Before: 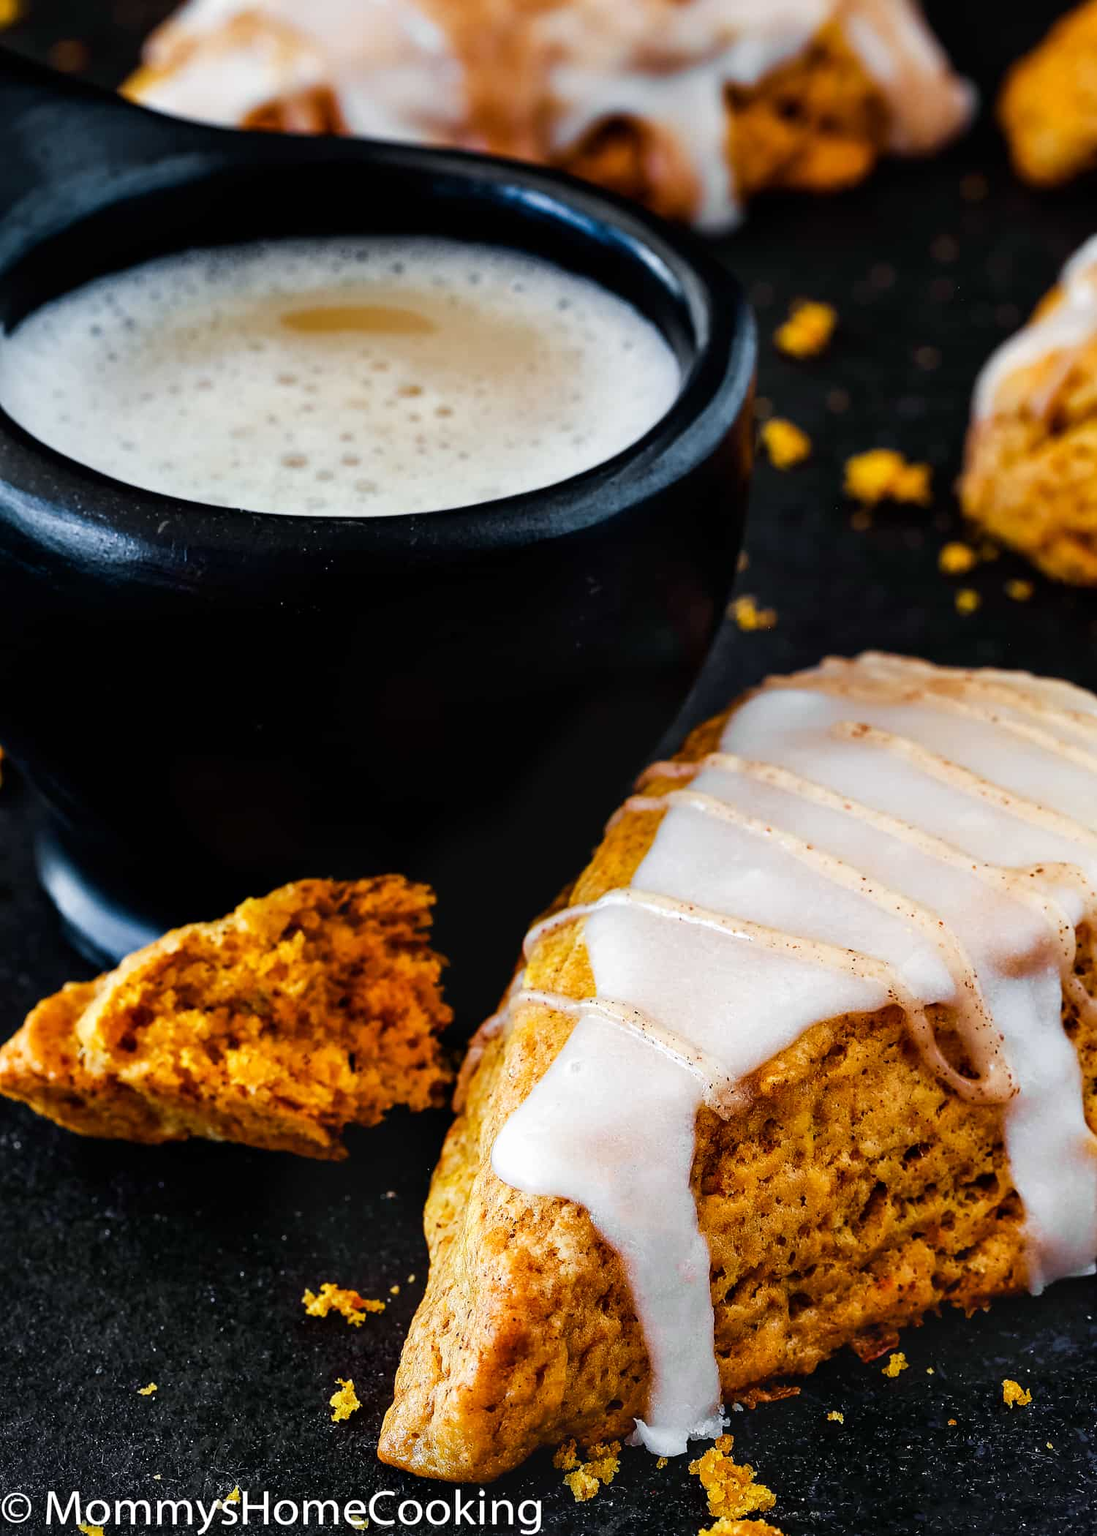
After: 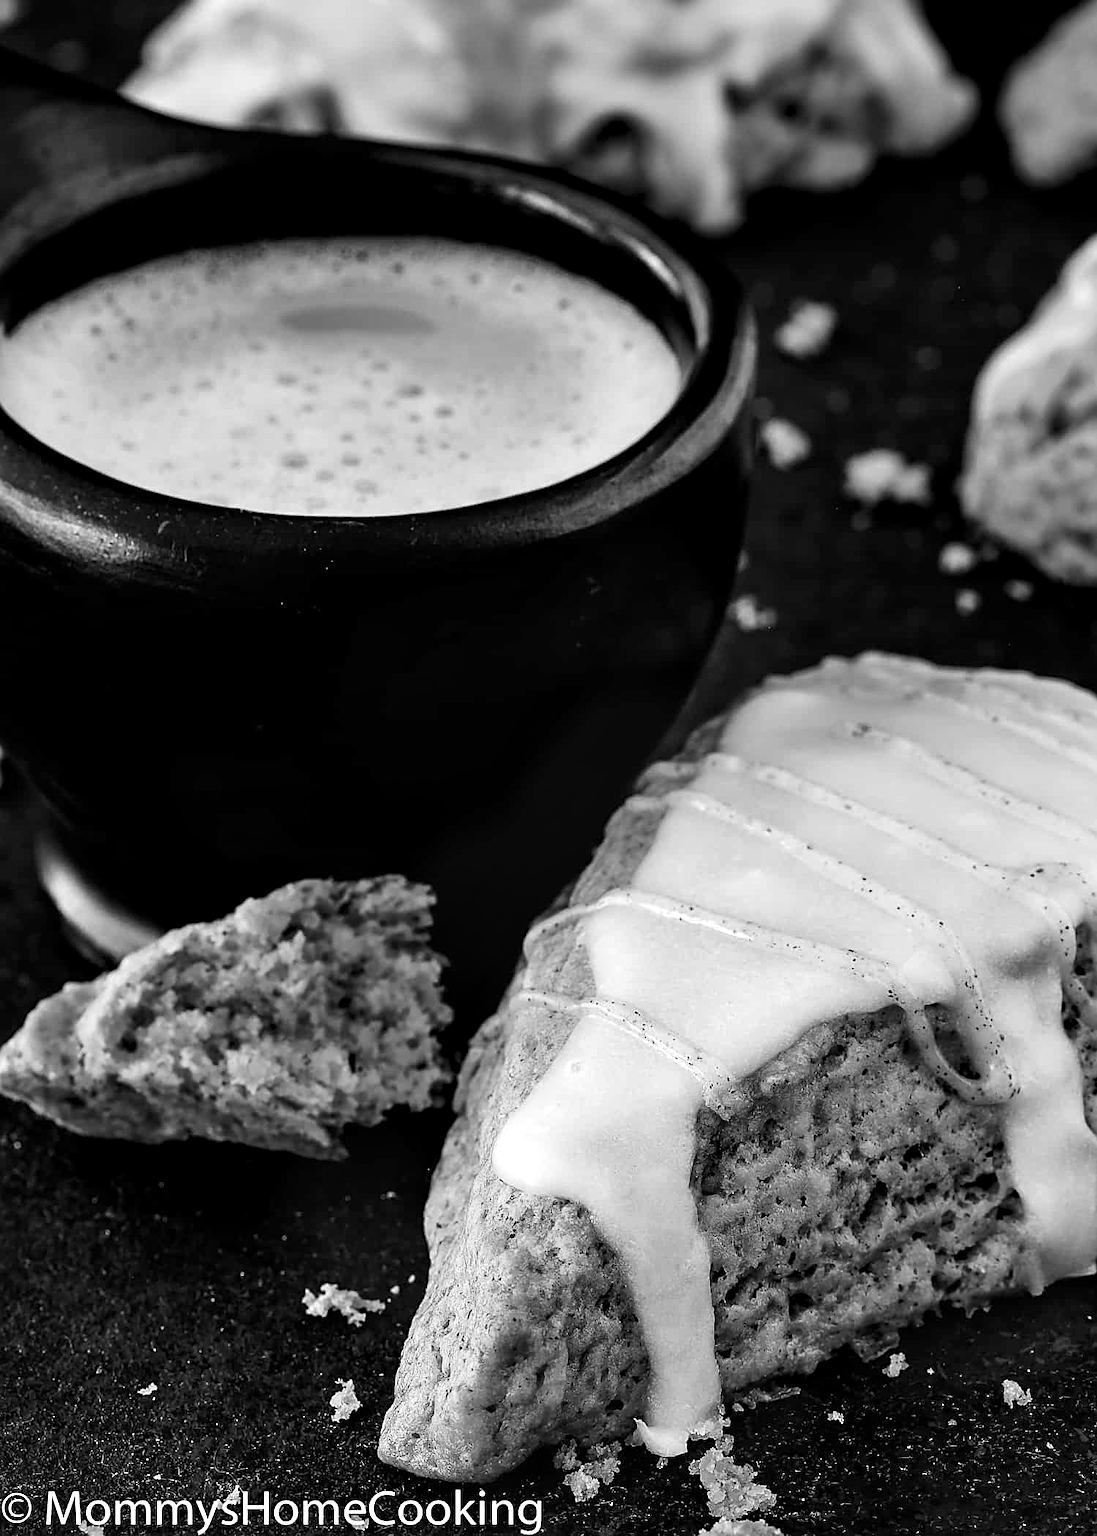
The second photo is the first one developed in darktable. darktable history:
monochrome: a -4.13, b 5.16, size 1
color correction: highlights a* 4.02, highlights b* 4.98, shadows a* -7.55, shadows b* 4.98
contrast equalizer: octaves 7, y [[0.6 ×6], [0.55 ×6], [0 ×6], [0 ×6], [0 ×6]], mix 0.3
sharpen: on, module defaults
